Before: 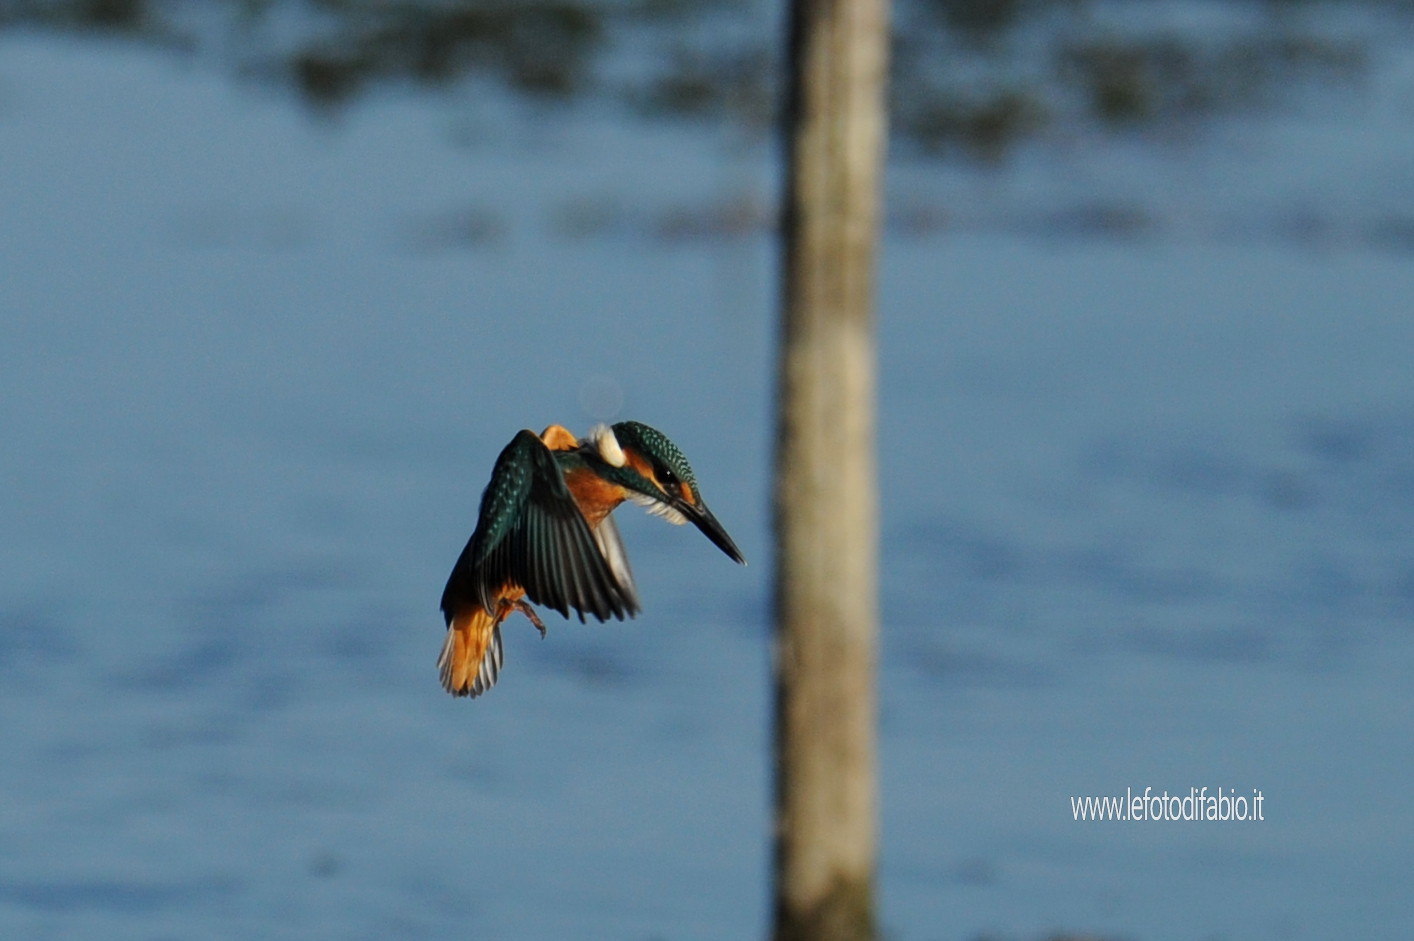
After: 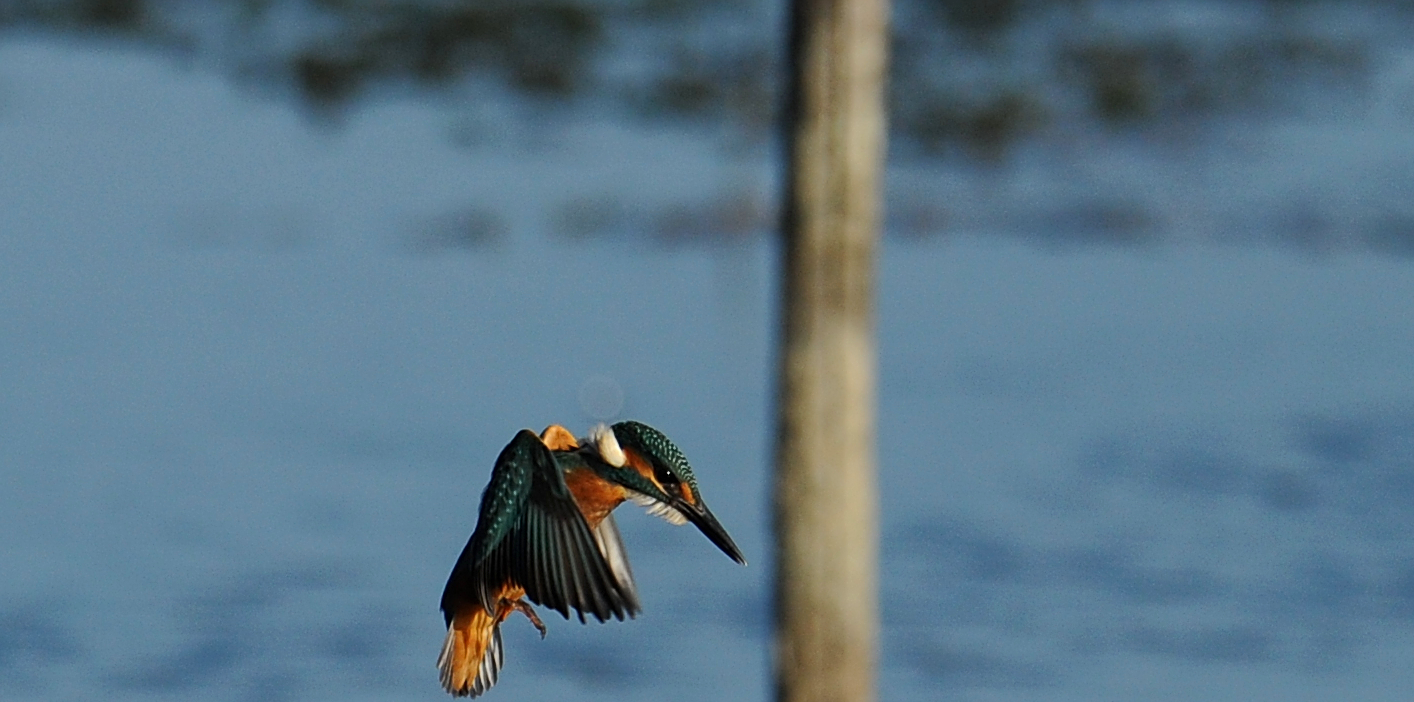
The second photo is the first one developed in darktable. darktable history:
tone curve: curves: ch0 [(0, 0) (0.003, 0.003) (0.011, 0.01) (0.025, 0.023) (0.044, 0.042) (0.069, 0.065) (0.1, 0.094) (0.136, 0.128) (0.177, 0.167) (0.224, 0.211) (0.277, 0.261) (0.335, 0.315) (0.399, 0.375) (0.468, 0.441) (0.543, 0.543) (0.623, 0.623) (0.709, 0.709) (0.801, 0.801) (0.898, 0.898) (1, 1)], color space Lab, independent channels, preserve colors none
crop: bottom 24.986%
sharpen: on, module defaults
